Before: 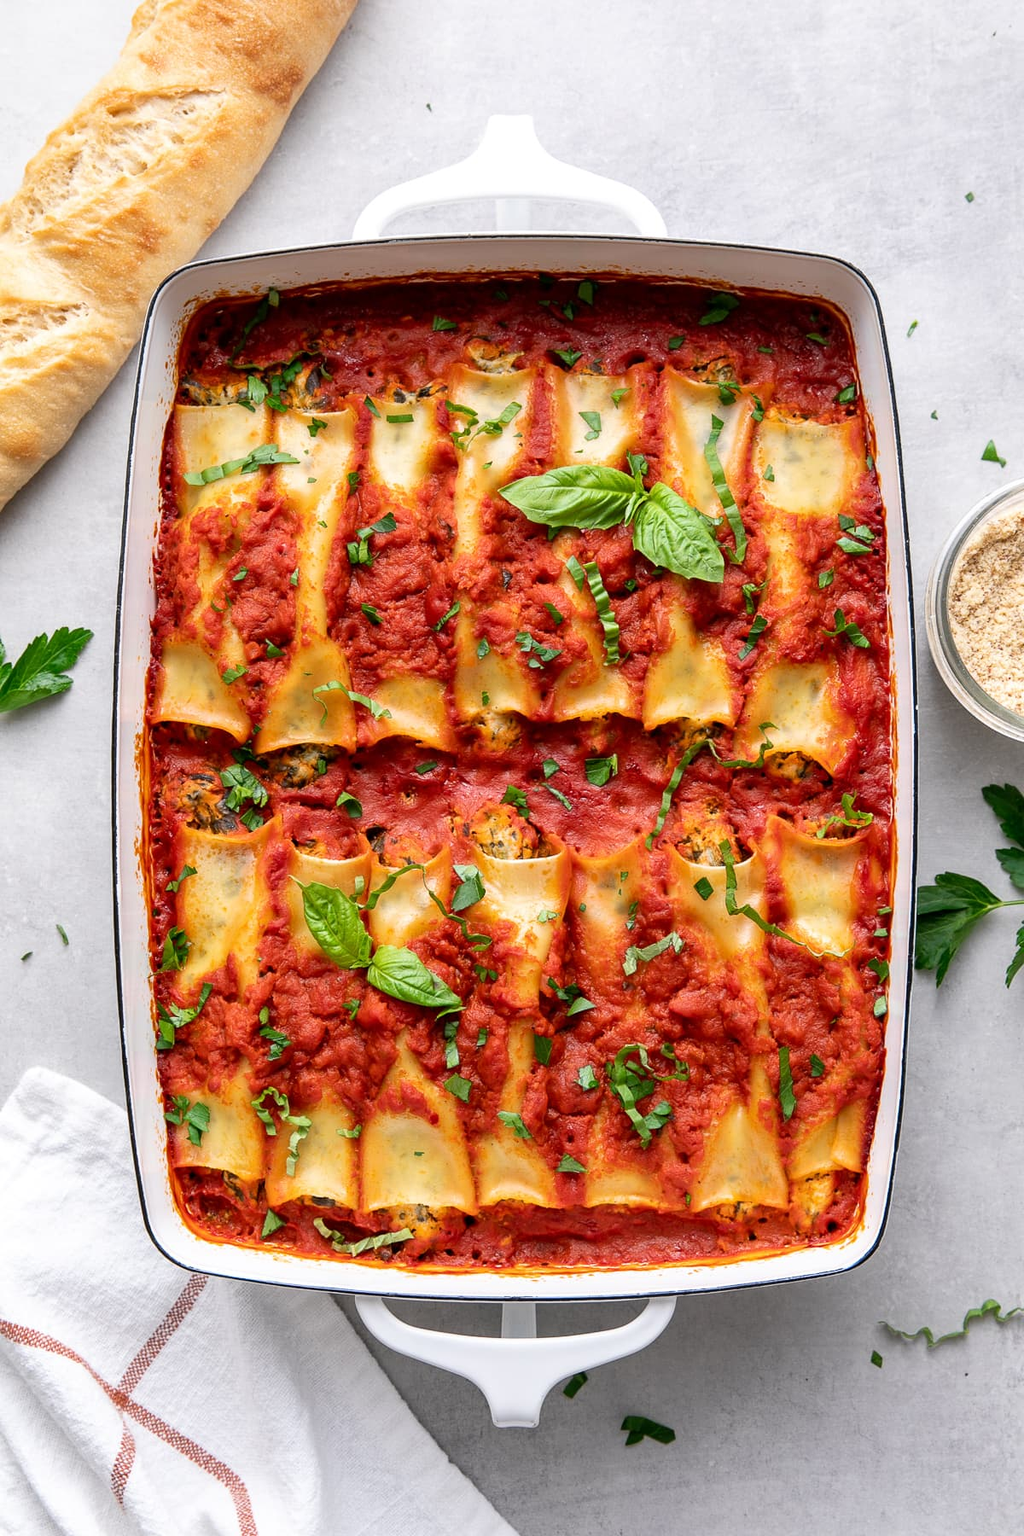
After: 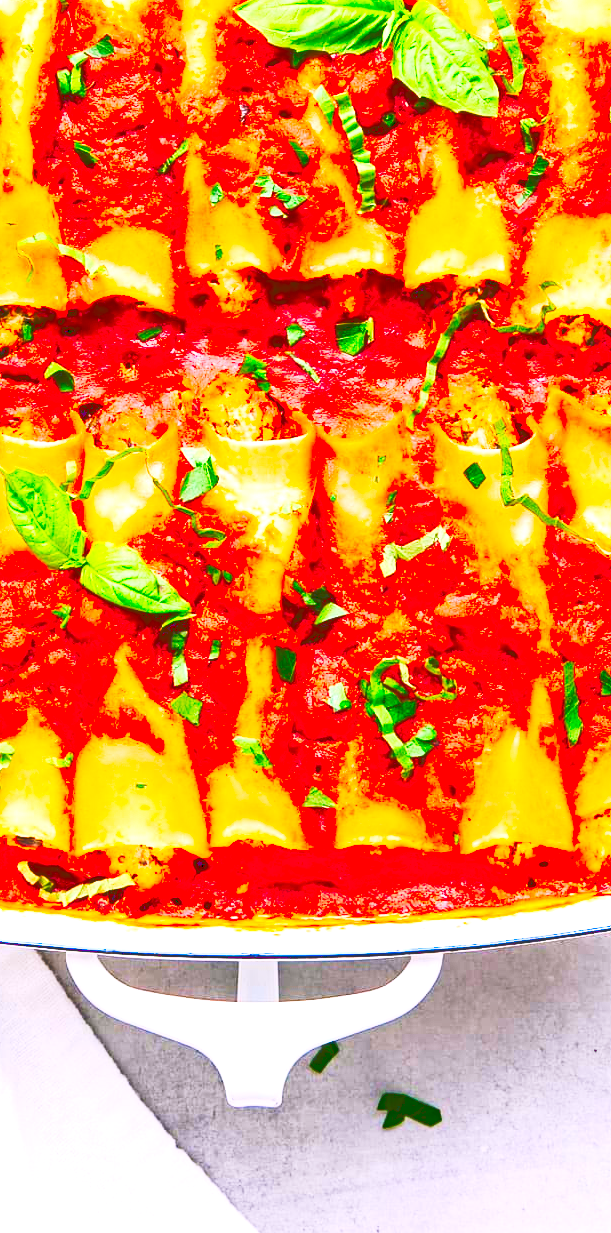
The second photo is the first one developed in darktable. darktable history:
contrast brightness saturation: contrast 0.217
color zones: curves: ch0 [(0, 0.511) (0.143, 0.531) (0.286, 0.56) (0.429, 0.5) (0.571, 0.5) (0.714, 0.5) (0.857, 0.5) (1, 0.5)]; ch1 [(0, 0.525) (0.143, 0.705) (0.286, 0.715) (0.429, 0.35) (0.571, 0.35) (0.714, 0.35) (0.857, 0.4) (1, 0.4)]; ch2 [(0, 0.572) (0.143, 0.512) (0.286, 0.473) (0.429, 0.45) (0.571, 0.5) (0.714, 0.5) (0.857, 0.518) (1, 0.518)], mix -120.93%
crop and rotate: left 29.229%, top 31.485%, right 19.815%
tone curve: curves: ch0 [(0, 0) (0.003, 0.203) (0.011, 0.203) (0.025, 0.21) (0.044, 0.22) (0.069, 0.231) (0.1, 0.243) (0.136, 0.255) (0.177, 0.277) (0.224, 0.305) (0.277, 0.346) (0.335, 0.412) (0.399, 0.492) (0.468, 0.571) (0.543, 0.658) (0.623, 0.75) (0.709, 0.837) (0.801, 0.905) (0.898, 0.955) (1, 1)], preserve colors none
exposure: exposure 1 EV, compensate exposure bias true, compensate highlight preservation false
haze removal: compatibility mode true, adaptive false
color correction: highlights a* 1.63, highlights b* -1.89, saturation 2.46
